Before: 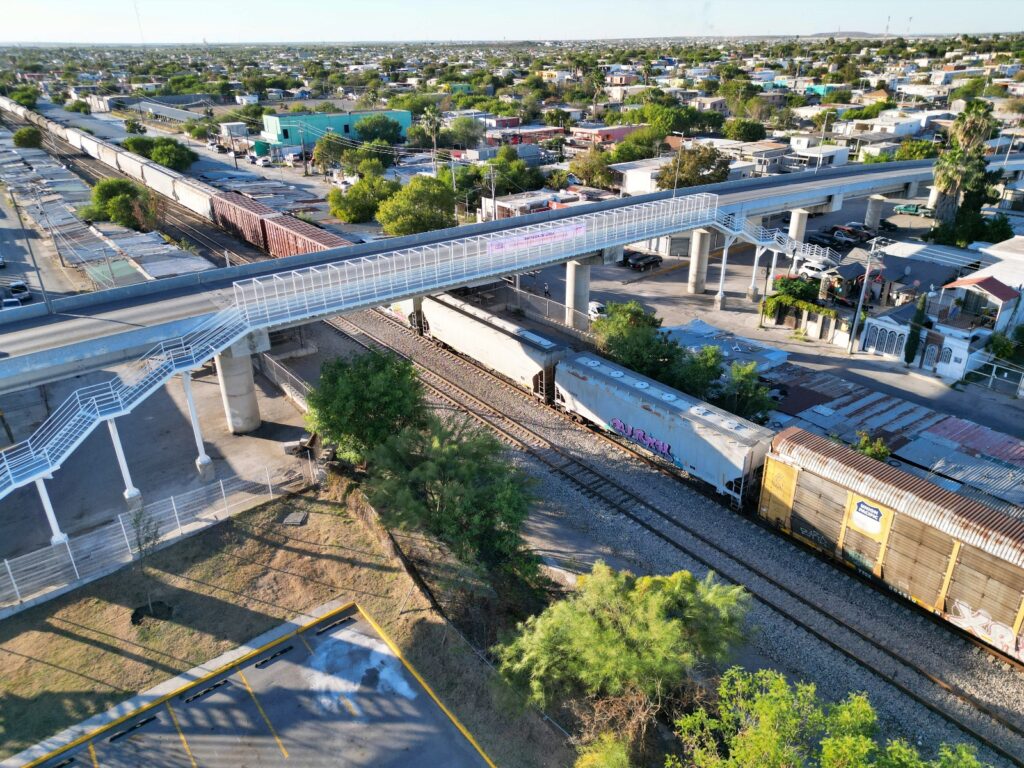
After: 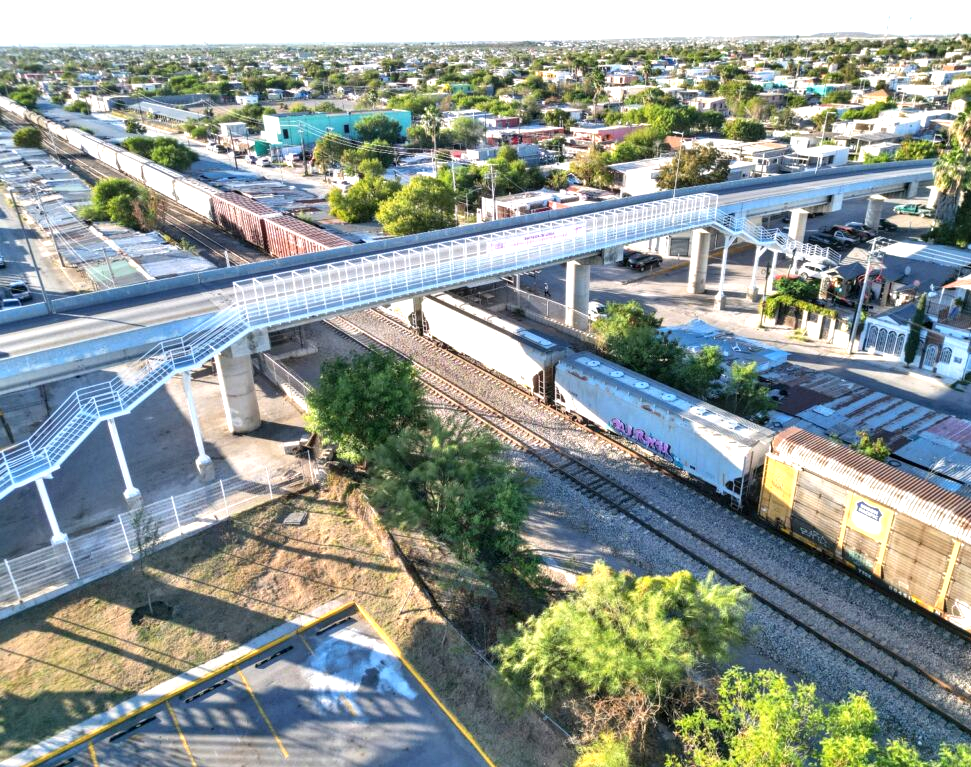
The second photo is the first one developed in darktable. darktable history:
exposure: black level correction 0, exposure 0.7 EV, compensate exposure bias true, compensate highlight preservation false
local contrast: on, module defaults
crop and rotate: right 5.167%
